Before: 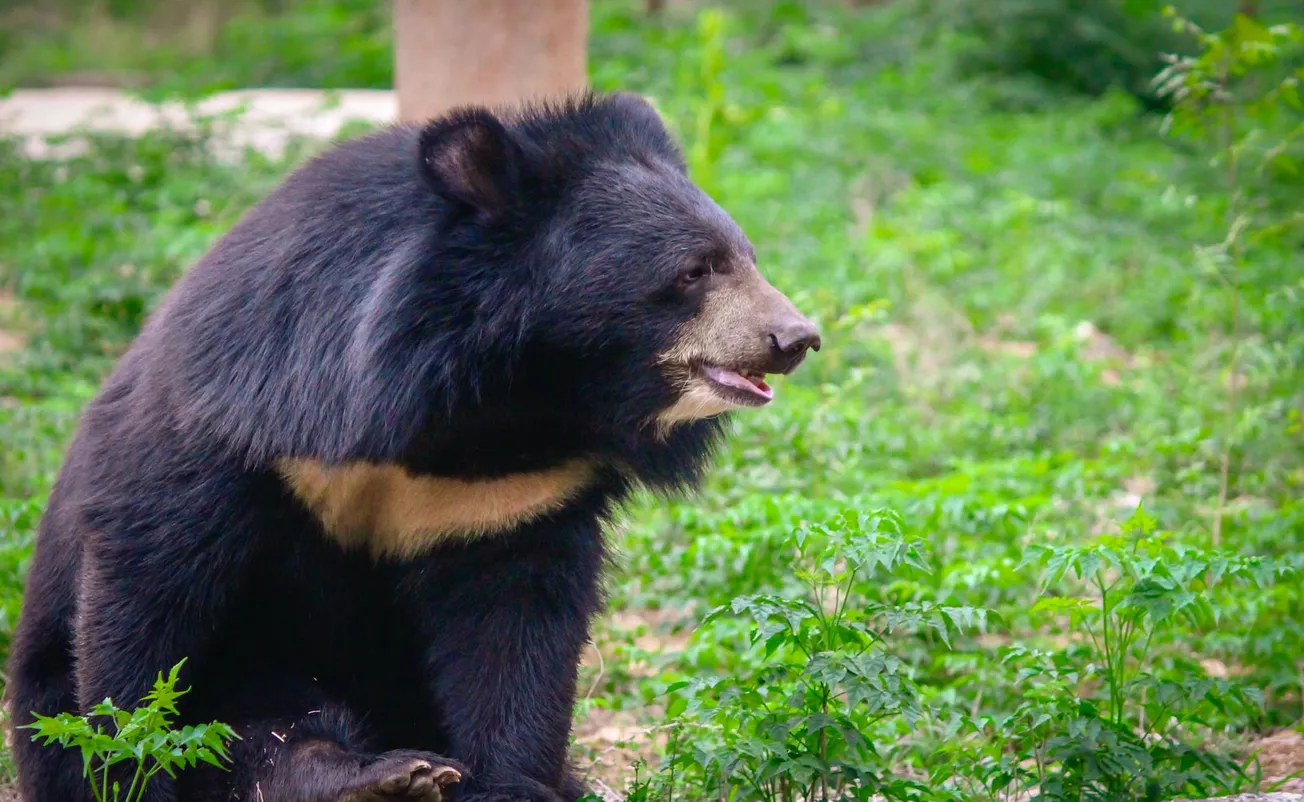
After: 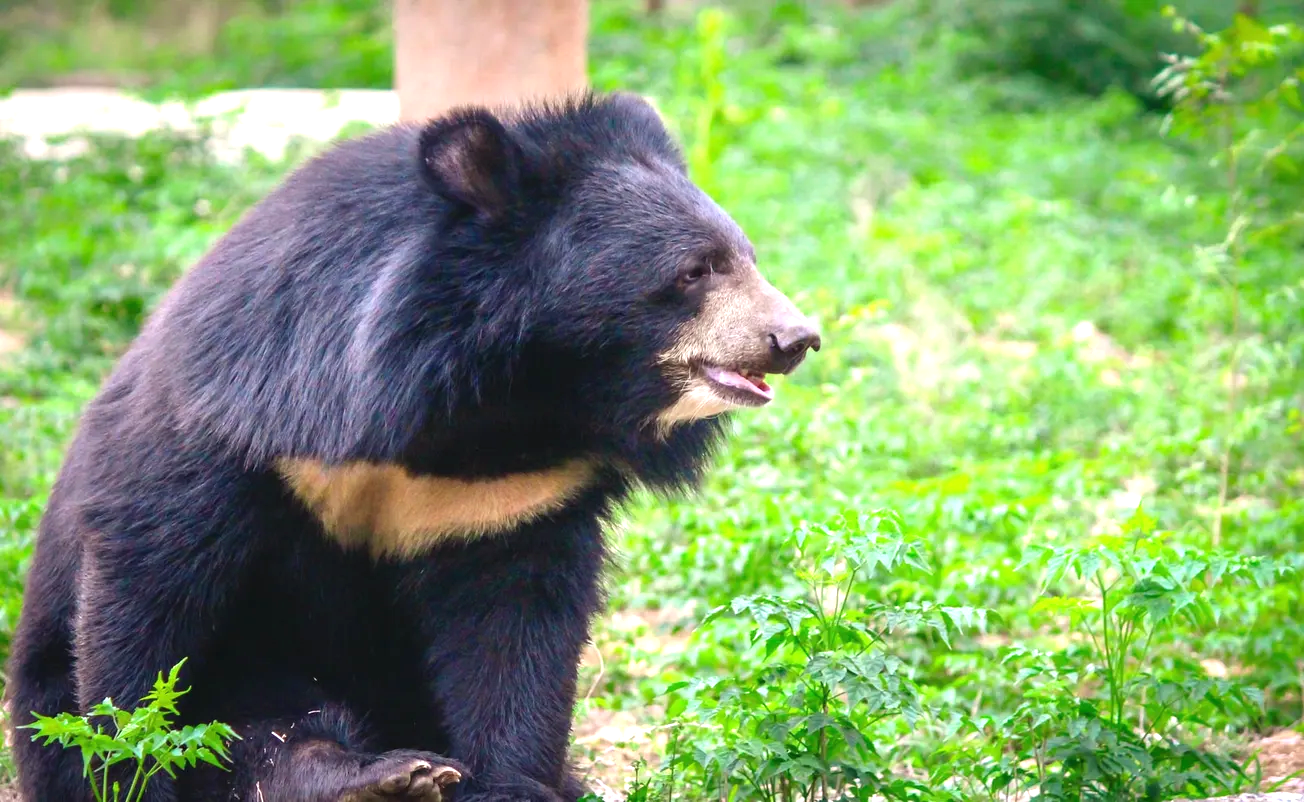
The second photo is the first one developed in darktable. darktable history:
exposure: black level correction -0.001, exposure 0.901 EV, compensate highlight preservation false
